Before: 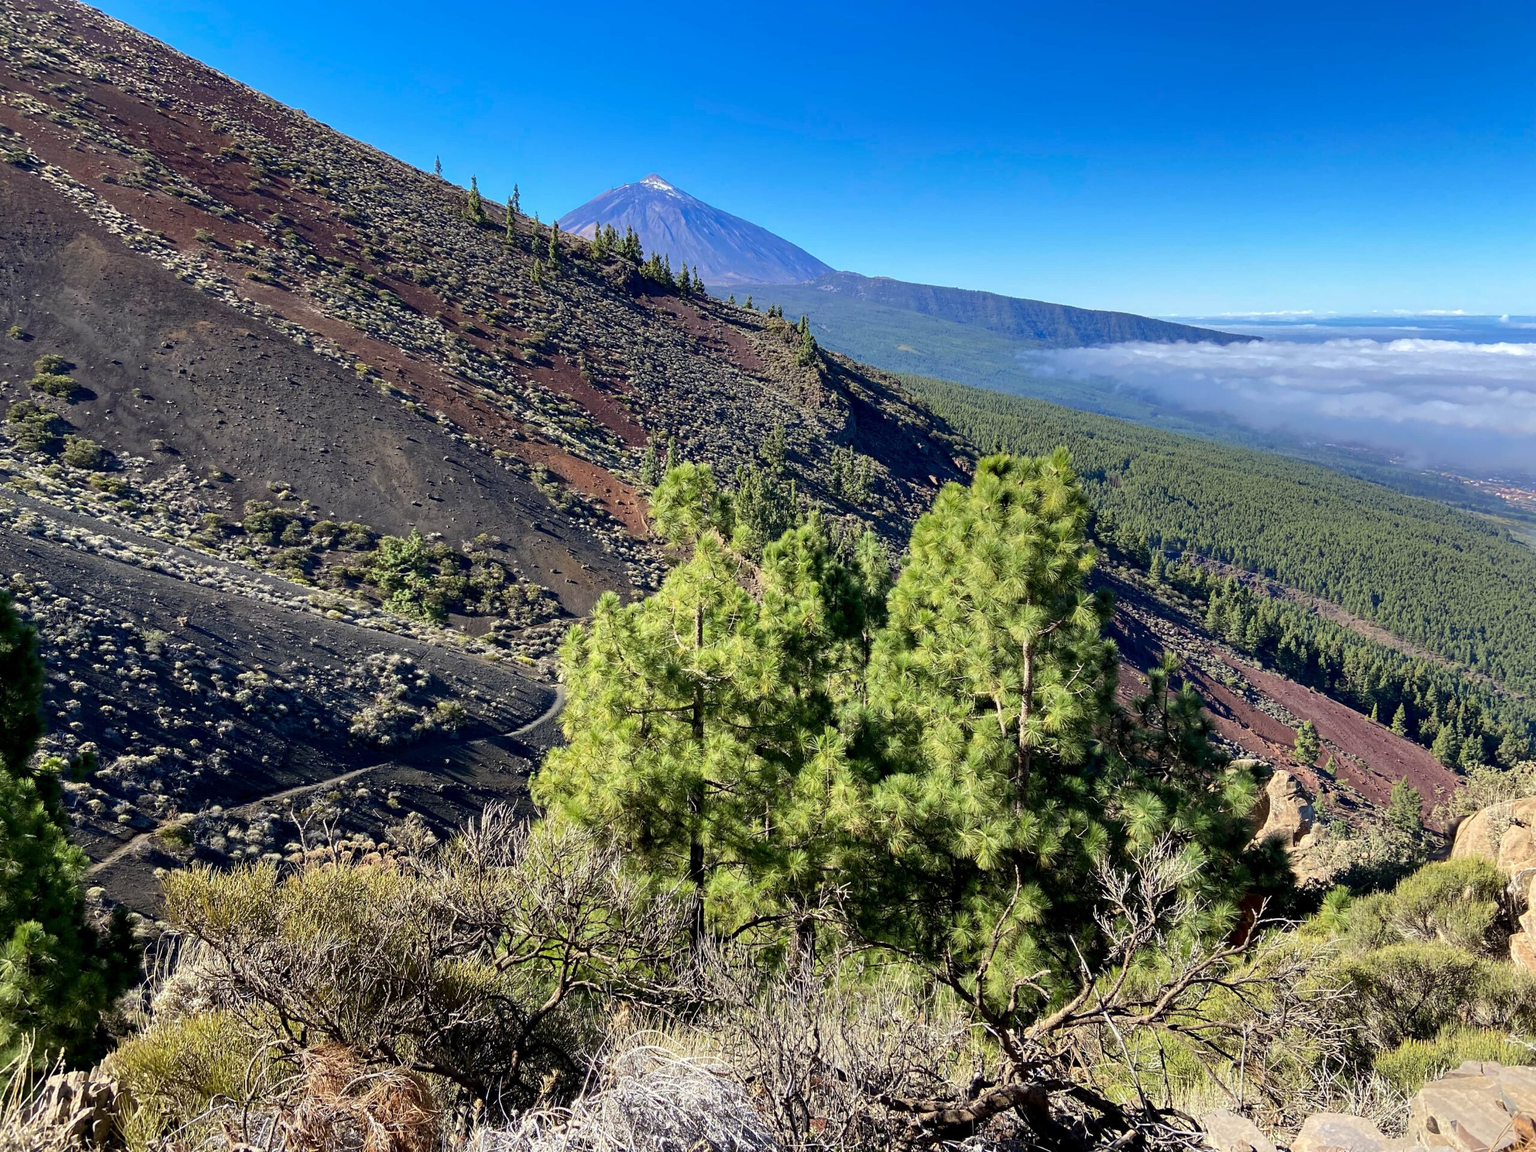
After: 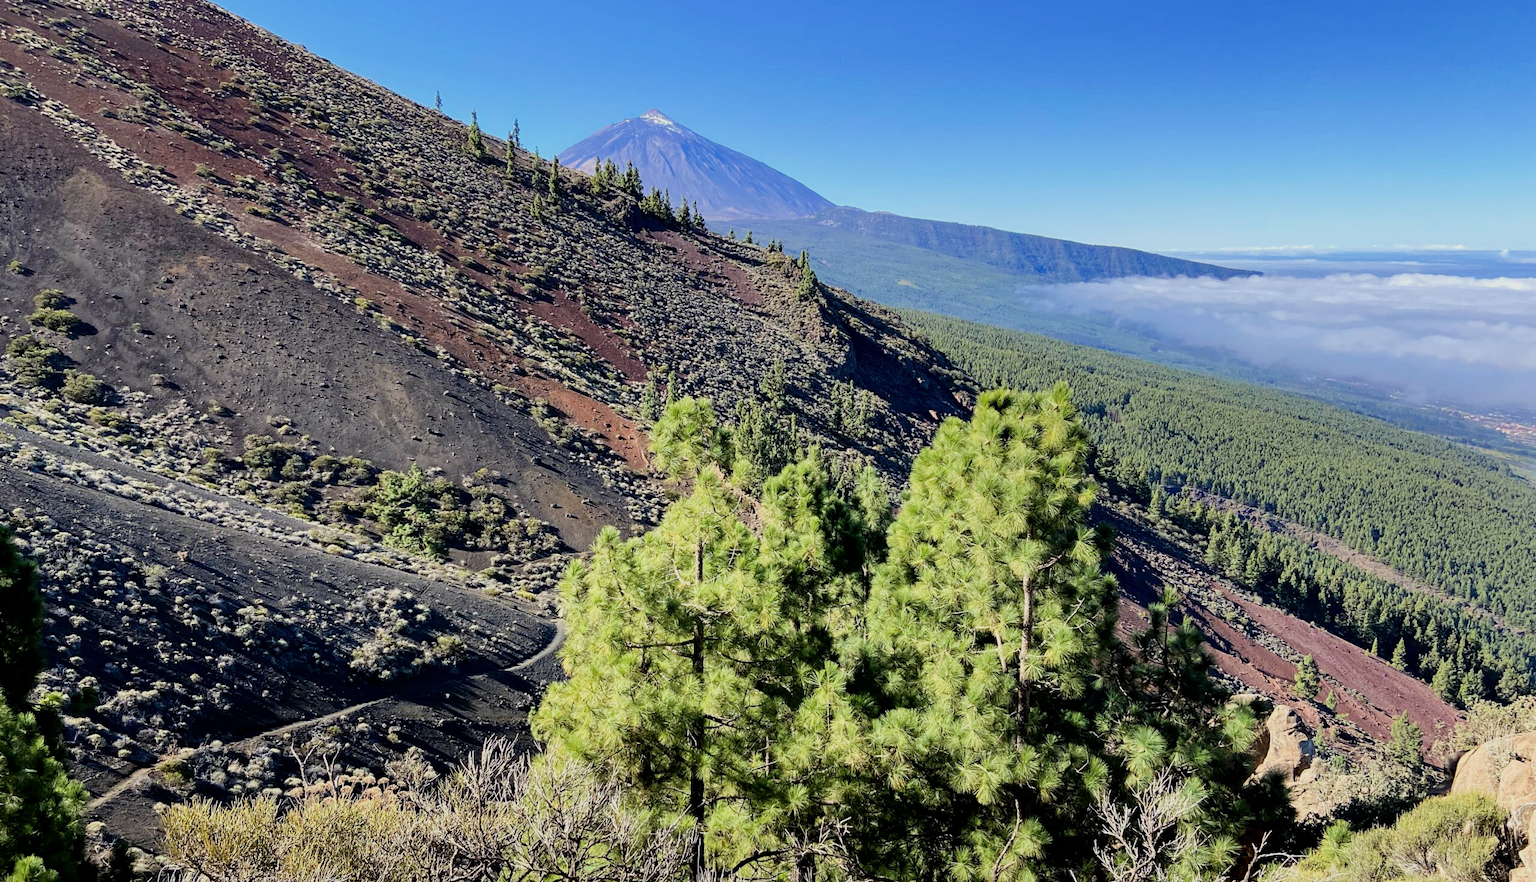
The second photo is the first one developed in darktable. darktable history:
filmic rgb: black relative exposure -7.65 EV, white relative exposure 4.56 EV, hardness 3.61, contrast 1.055
crop: top 5.728%, bottom 17.687%
exposure: exposure 0.457 EV, compensate exposure bias true, compensate highlight preservation false
